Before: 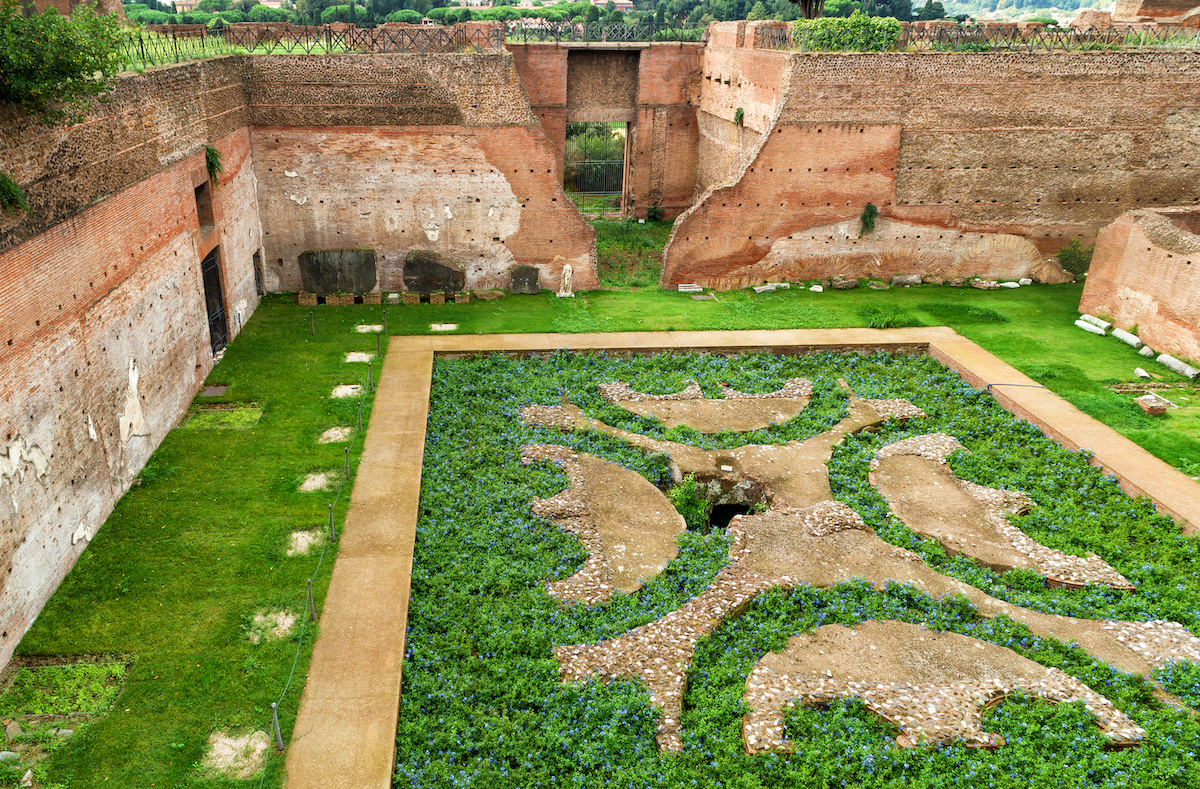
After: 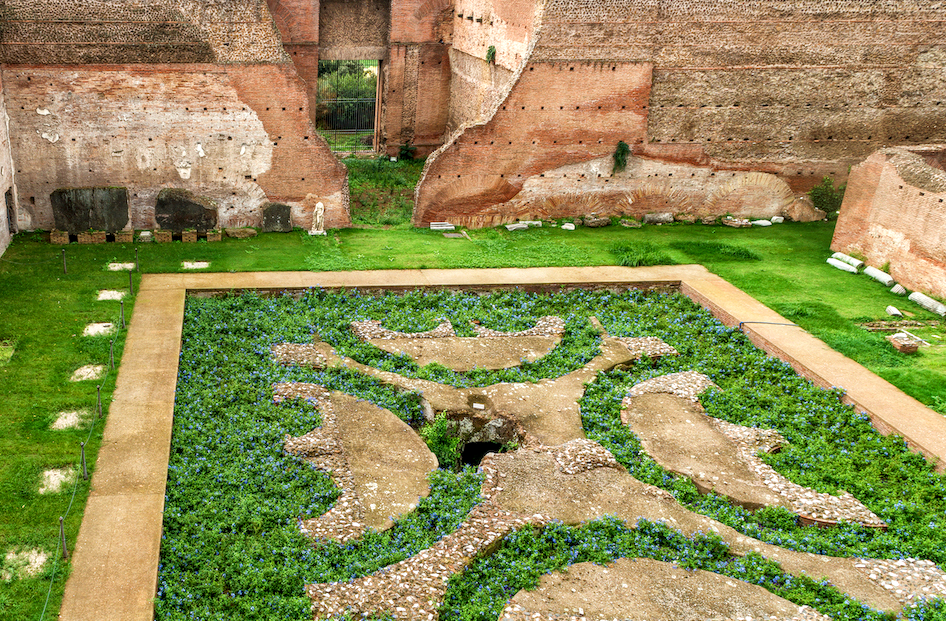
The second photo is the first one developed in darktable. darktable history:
local contrast: detail 130%
crop and rotate: left 20.74%, top 7.912%, right 0.375%, bottom 13.378%
